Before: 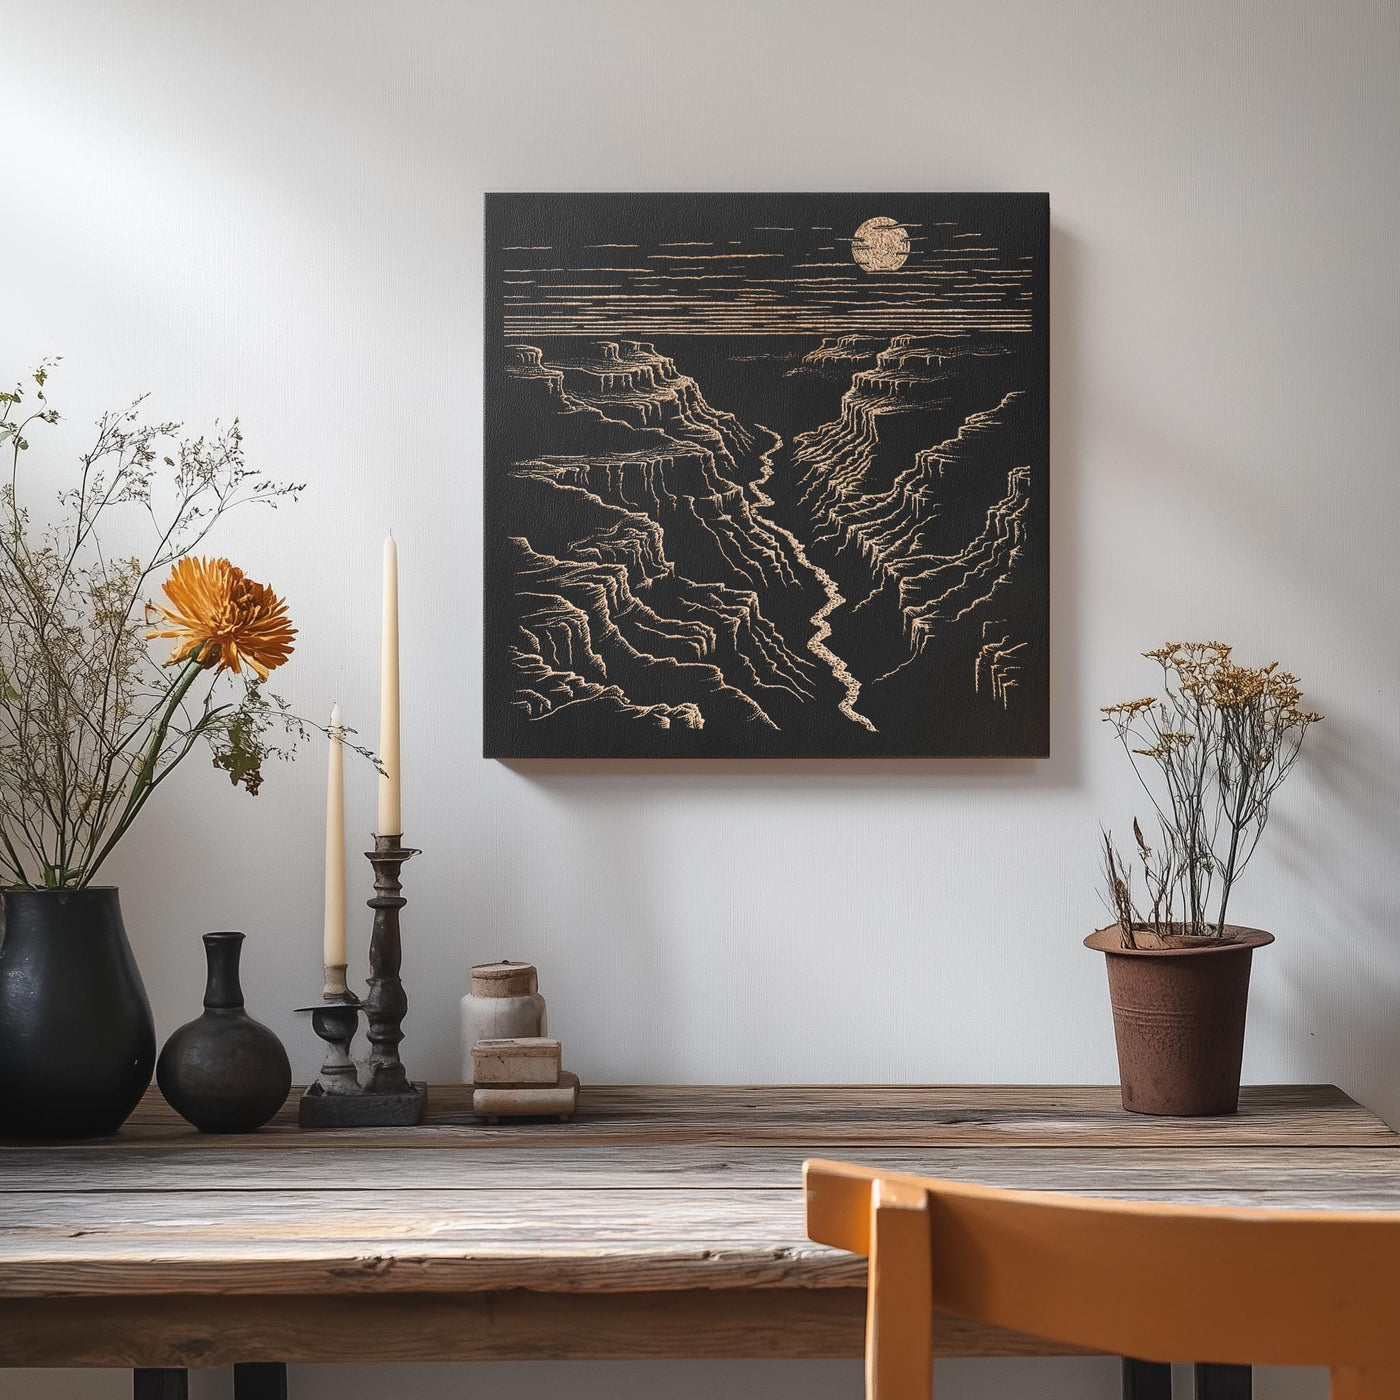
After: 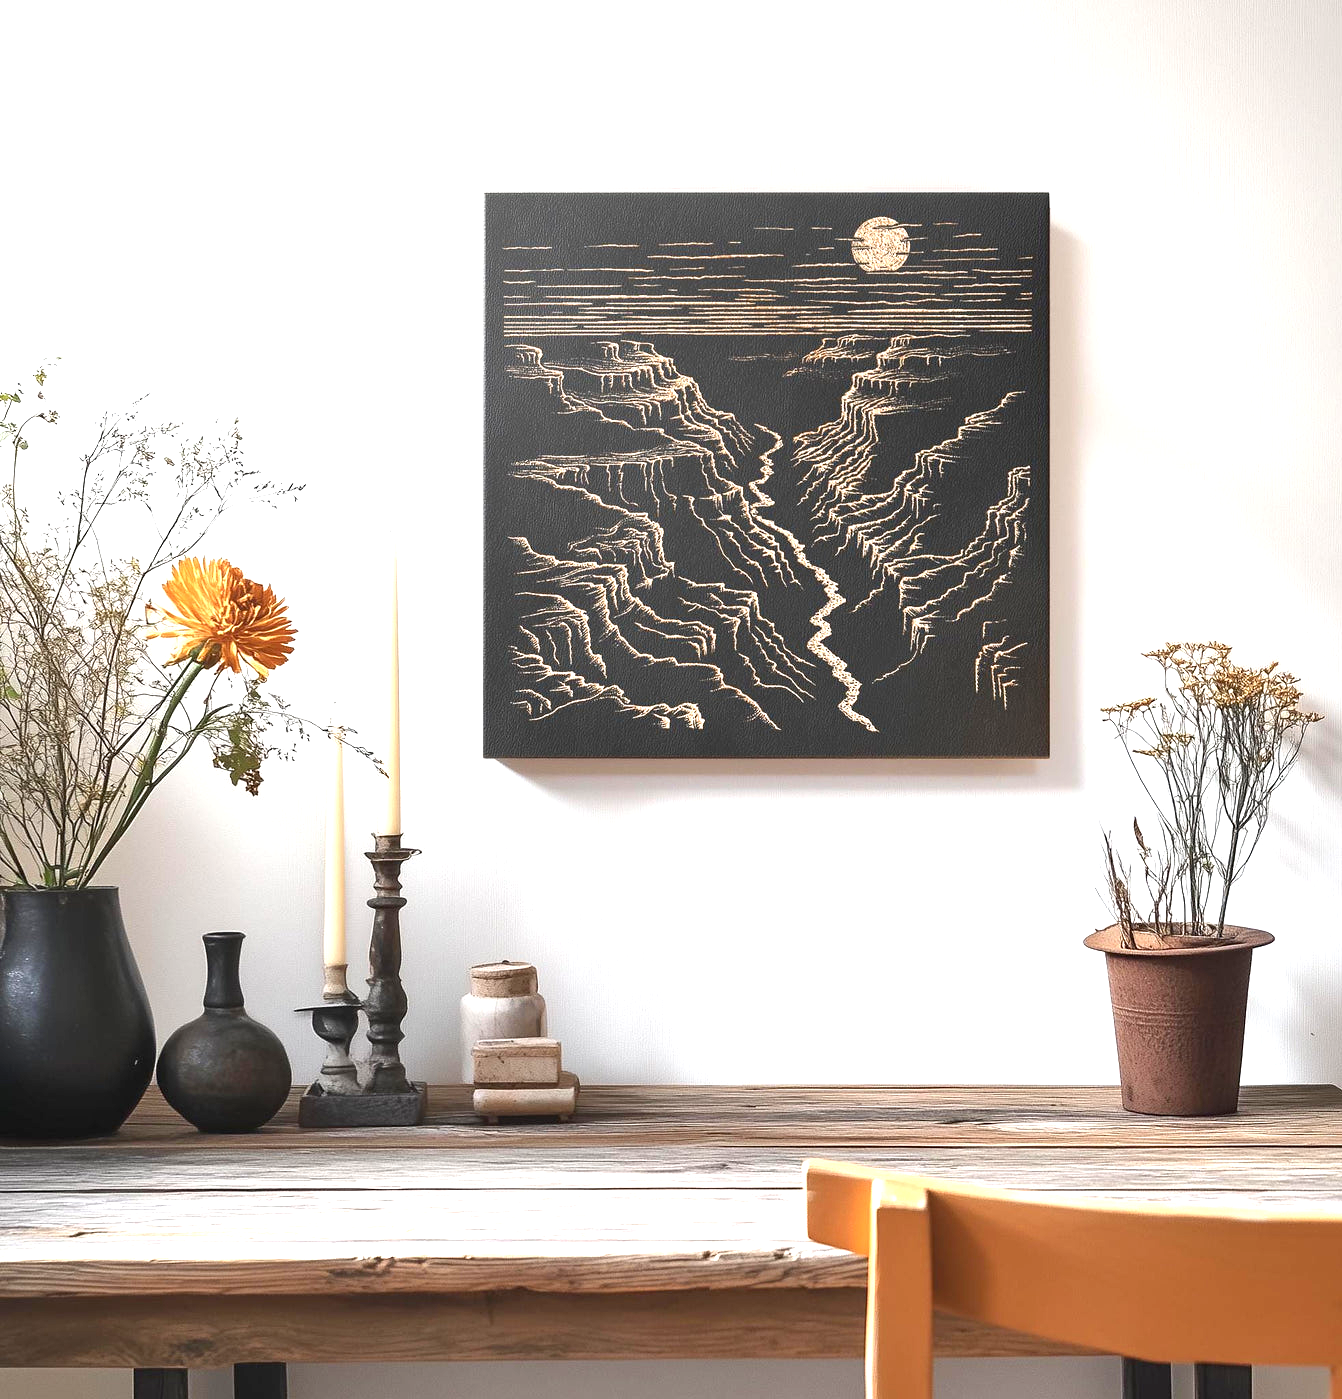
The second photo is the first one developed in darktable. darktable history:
color calibration: illuminant same as pipeline (D50), adaptation none (bypass), gamut compression 1.72
crop: right 4.126%, bottom 0.031%
exposure: black level correction 0.001, exposure 1.3 EV, compensate highlight preservation false
